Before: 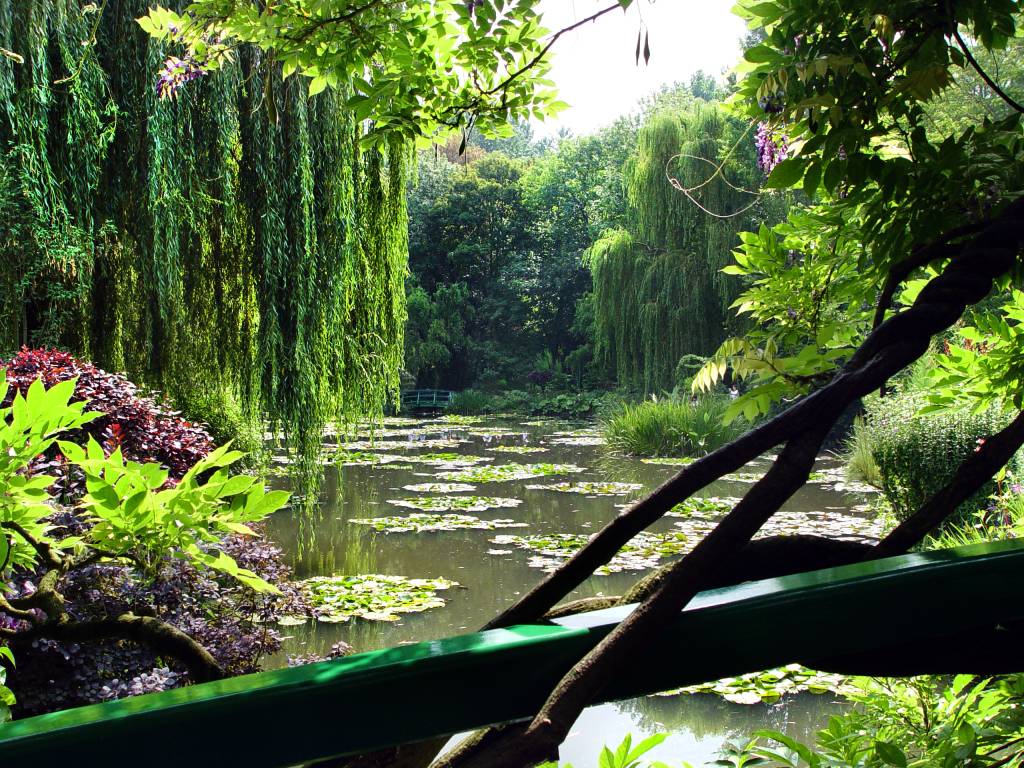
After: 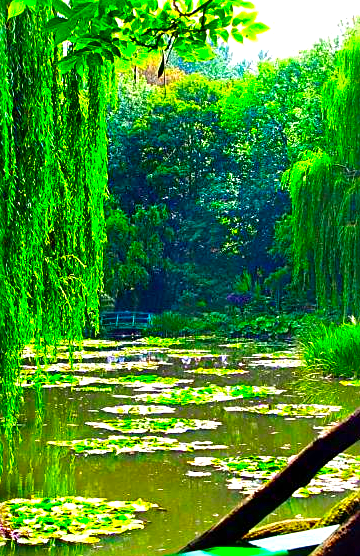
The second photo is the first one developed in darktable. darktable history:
color correction: saturation 3
crop and rotate: left 29.476%, top 10.214%, right 35.32%, bottom 17.333%
sharpen: on, module defaults
shadows and highlights: shadows 75, highlights -25, soften with gaussian
exposure: black level correction 0.001, exposure 0.5 EV, compensate exposure bias true, compensate highlight preservation false
